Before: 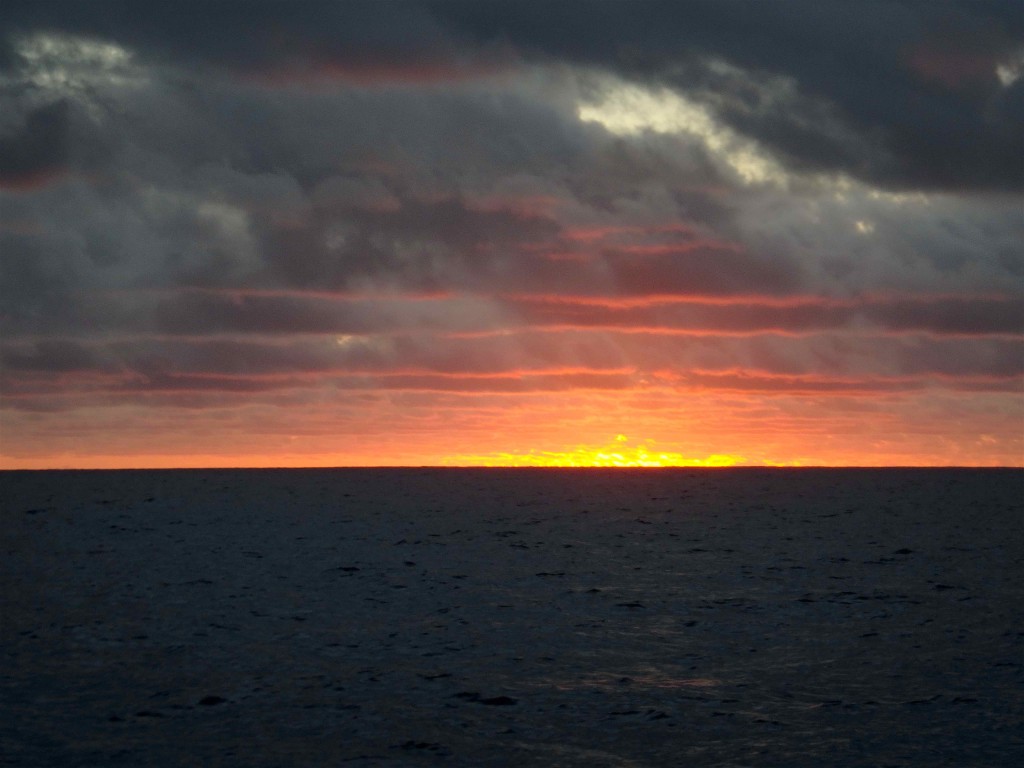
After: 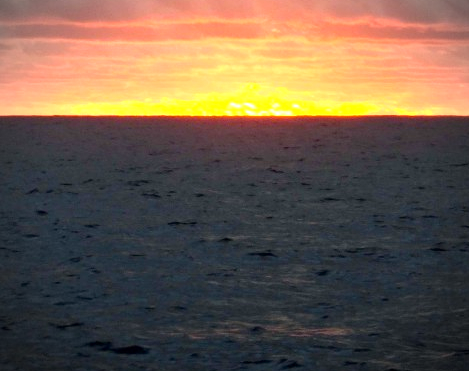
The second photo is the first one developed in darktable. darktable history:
exposure: black level correction 0.001, exposure 1.05 EV, compensate exposure bias true, compensate highlight preservation false
vignetting: on, module defaults
crop: left 35.976%, top 45.819%, right 18.162%, bottom 5.807%
